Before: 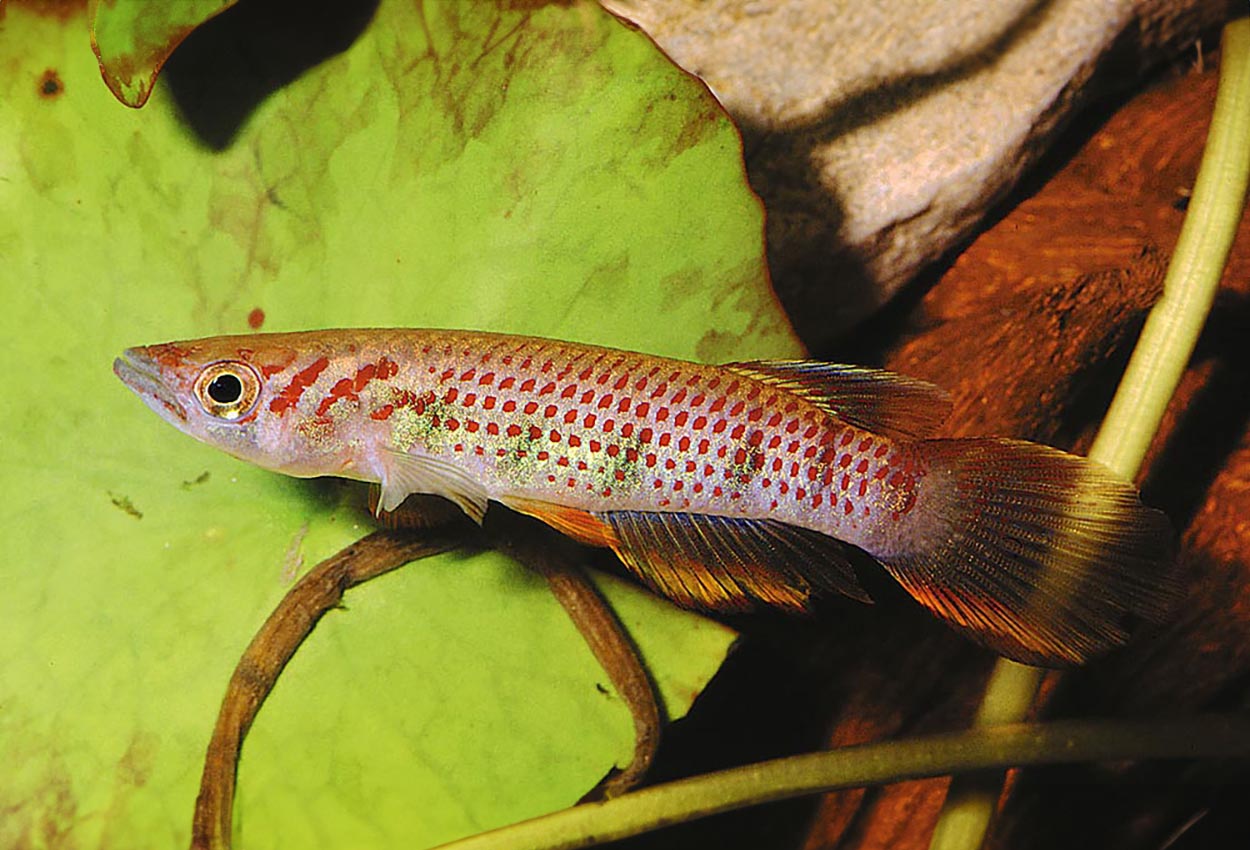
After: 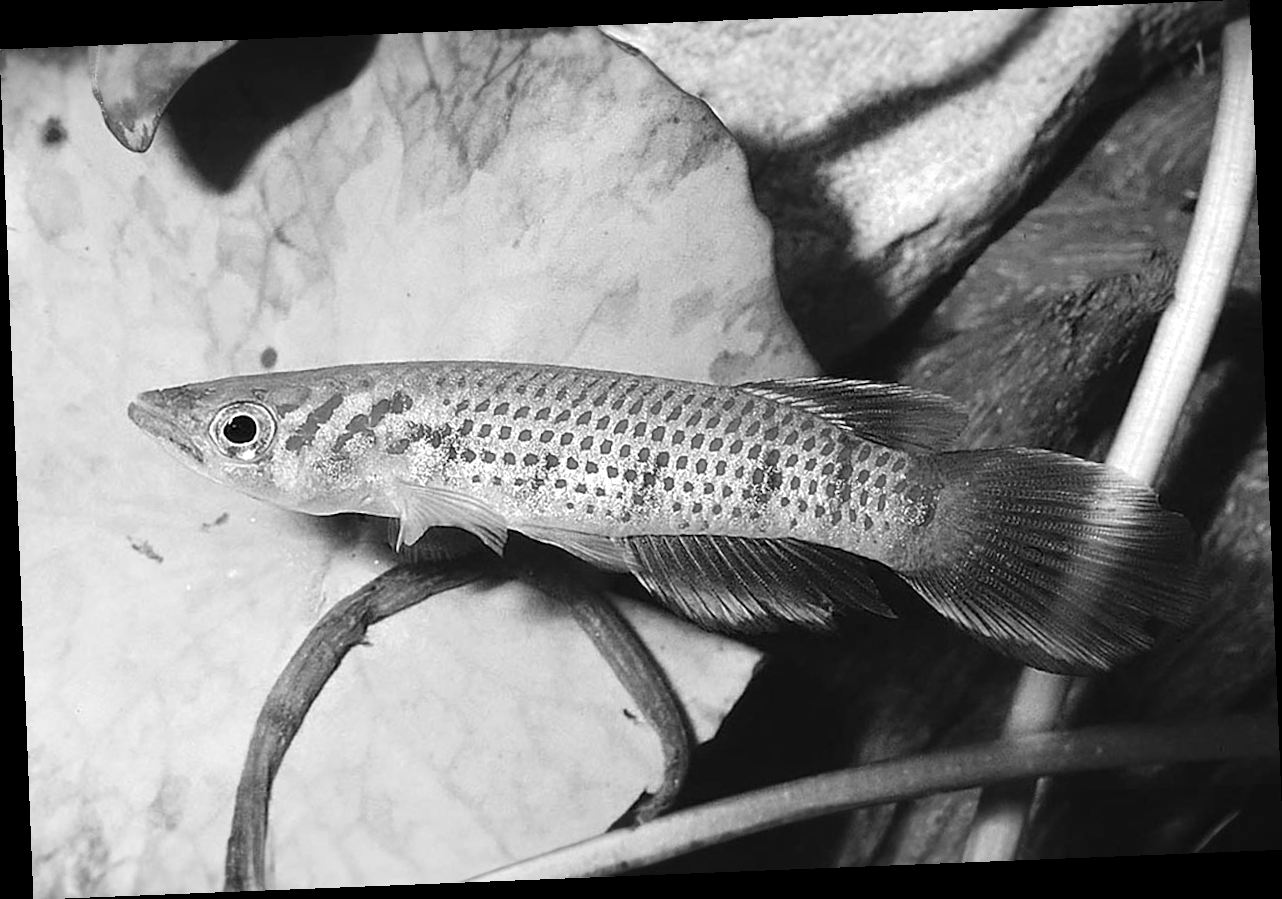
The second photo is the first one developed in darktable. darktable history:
exposure: black level correction 0.001, exposure 0.5 EV, compensate exposure bias true, compensate highlight preservation false
monochrome: a 32, b 64, size 2.3
rotate and perspective: rotation -2.29°, automatic cropping off
